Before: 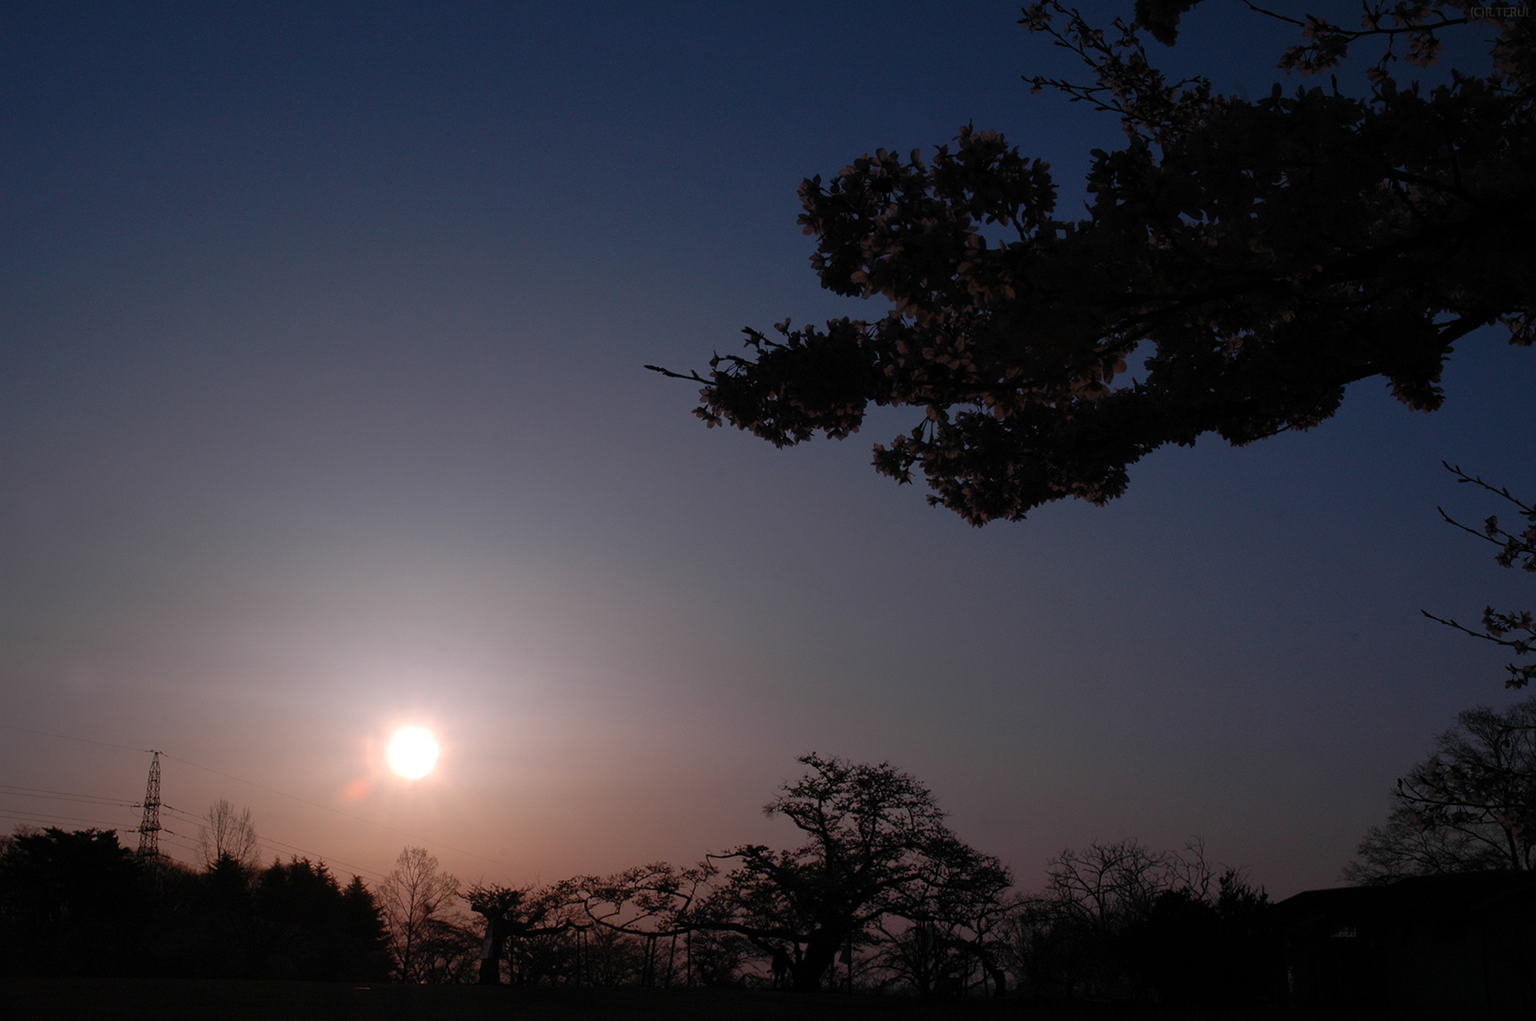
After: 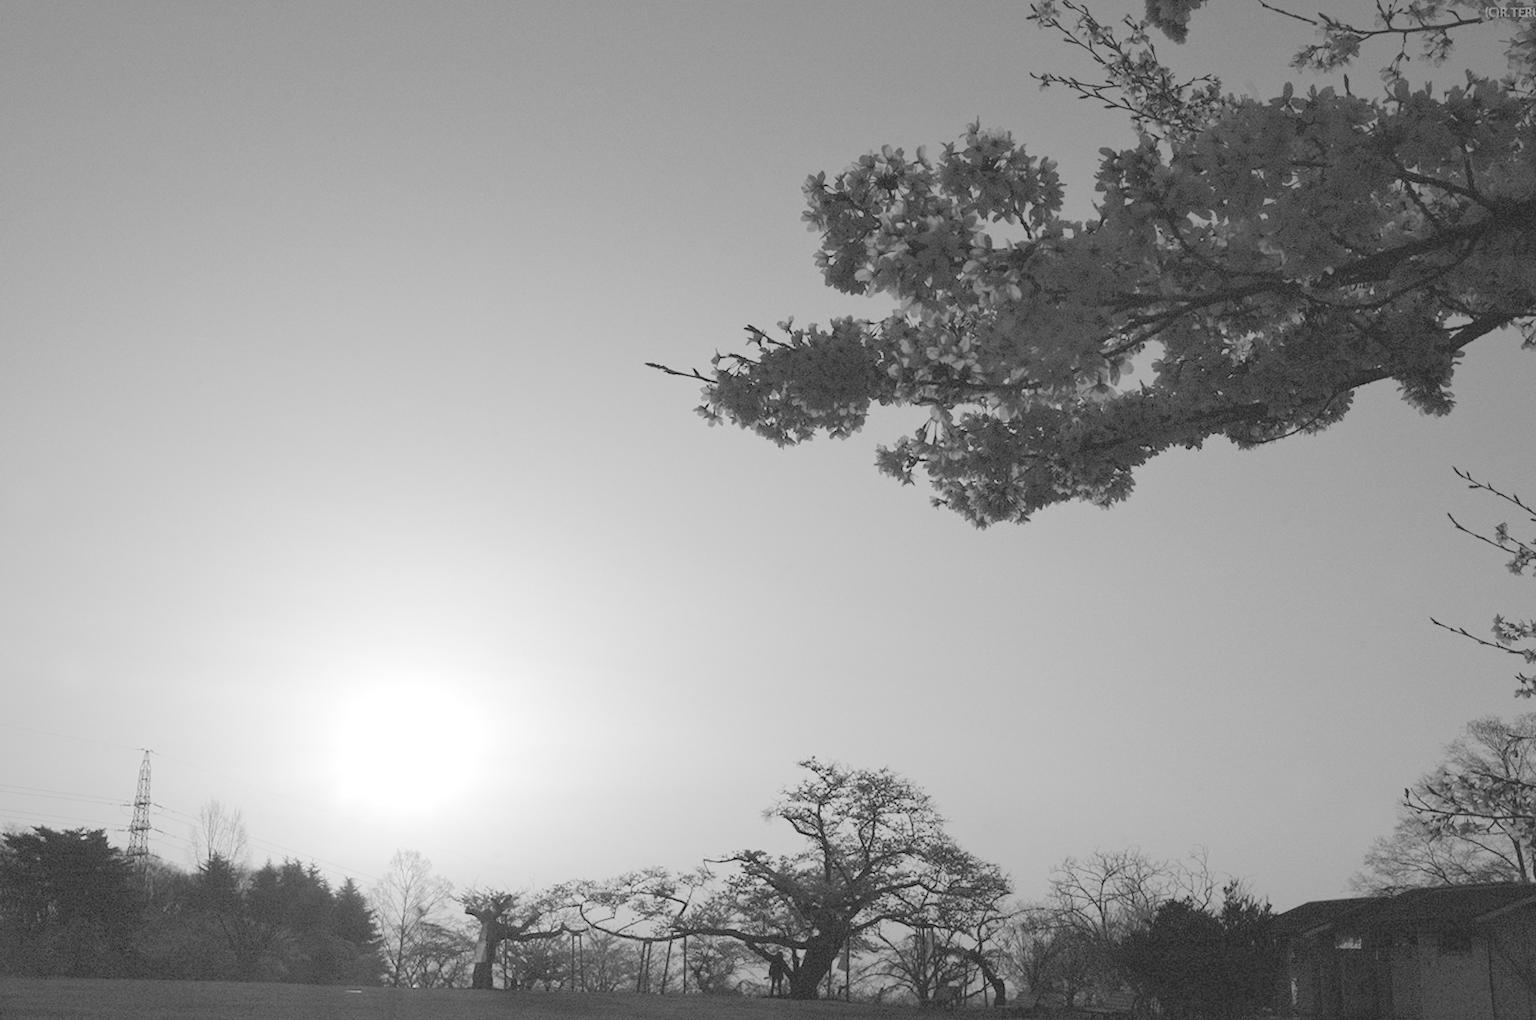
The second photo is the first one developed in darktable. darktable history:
contrast brightness saturation: brightness 1
crop and rotate: angle -0.5°
exposure: black level correction 0, exposure 1.388 EV, compensate exposure bias true, compensate highlight preservation false
rotate and perspective: crop left 0, crop top 0
monochrome: a -35.87, b 49.73, size 1.7
